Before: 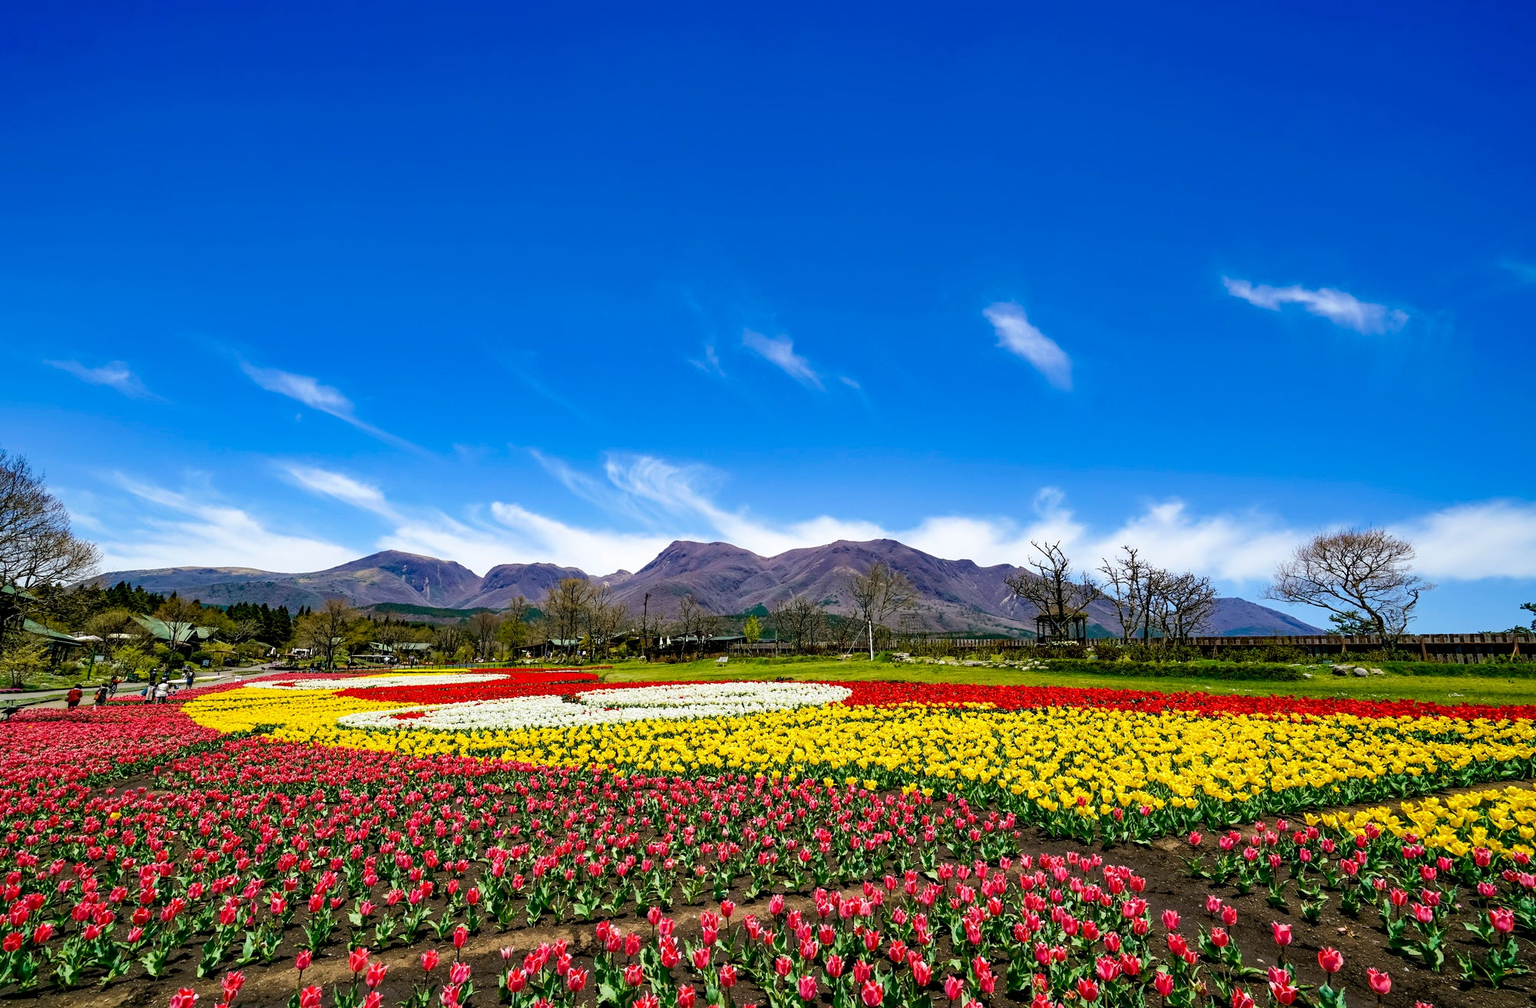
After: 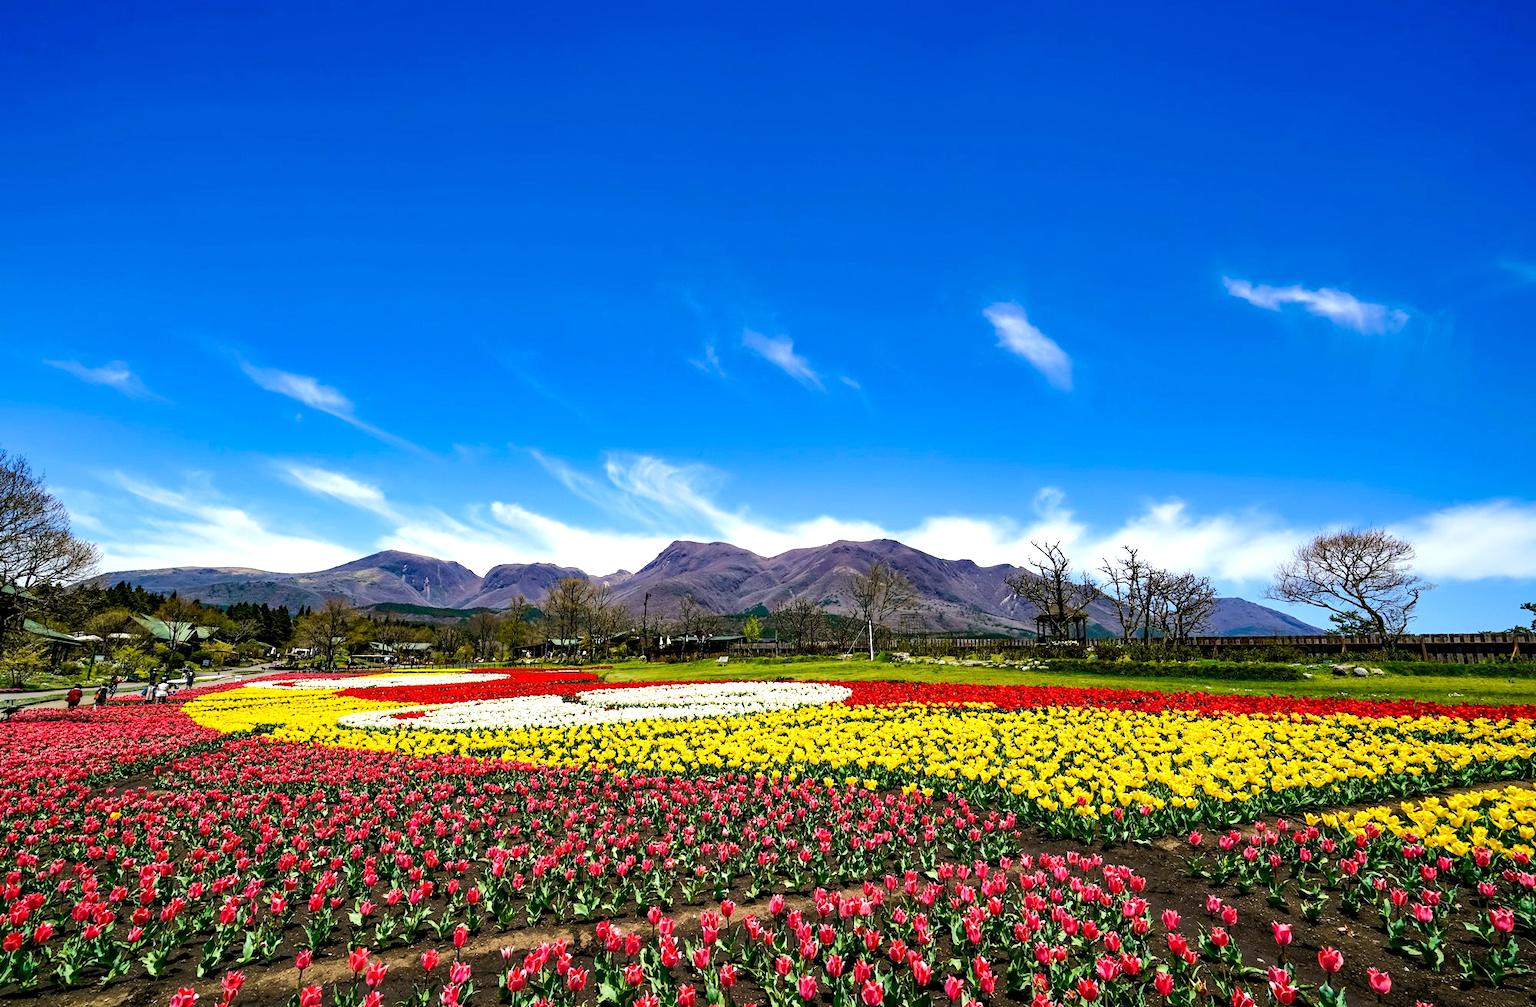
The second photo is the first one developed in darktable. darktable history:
tone equalizer: -8 EV -0.404 EV, -7 EV -0.354 EV, -6 EV -0.34 EV, -5 EV -0.242 EV, -3 EV 0.236 EV, -2 EV 0.309 EV, -1 EV 0.388 EV, +0 EV 0.416 EV, edges refinement/feathering 500, mask exposure compensation -1.57 EV, preserve details no
